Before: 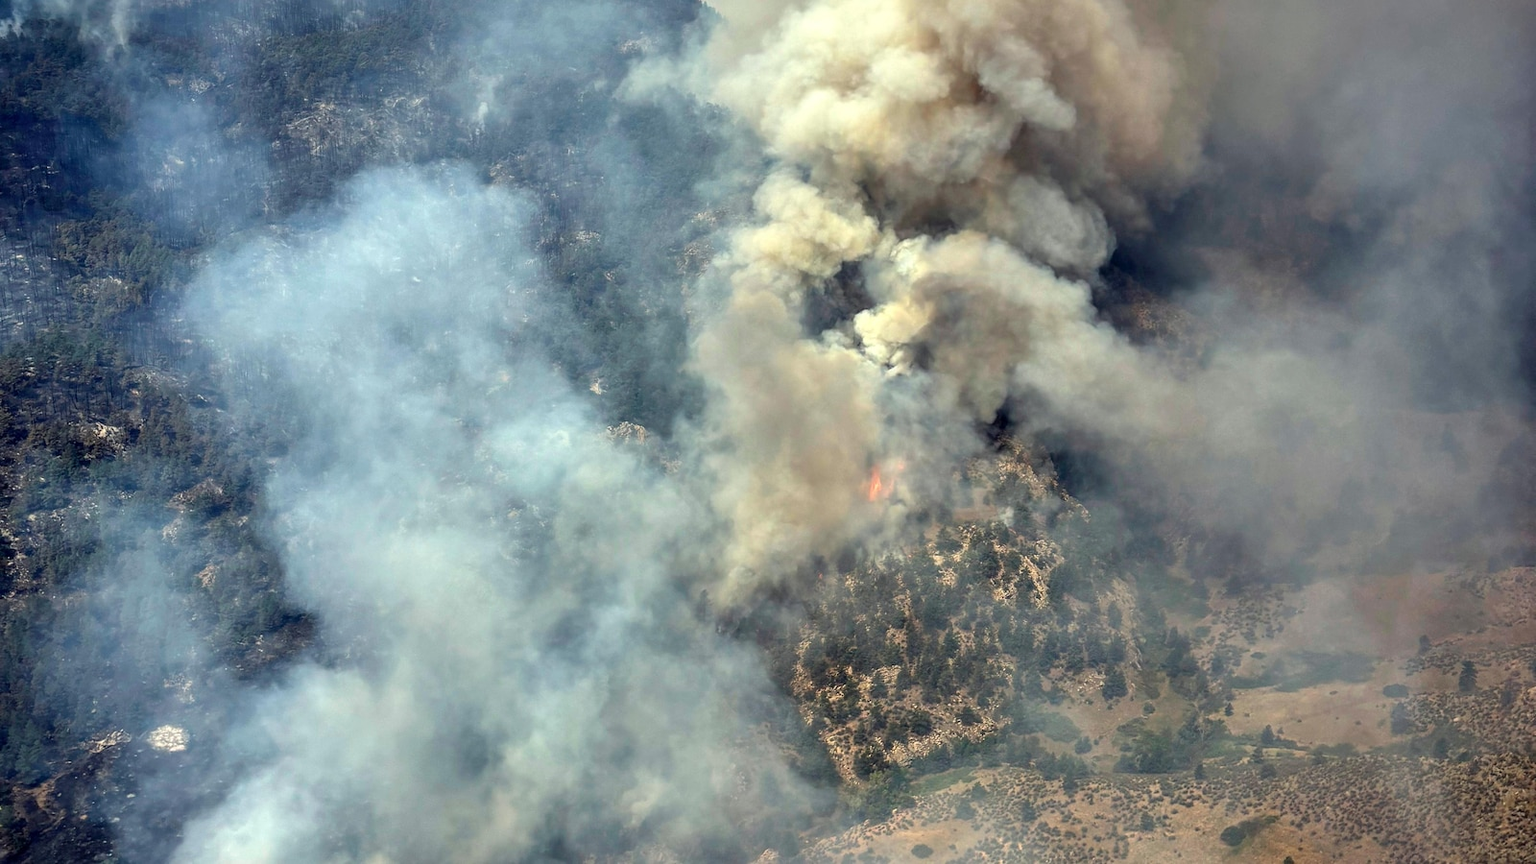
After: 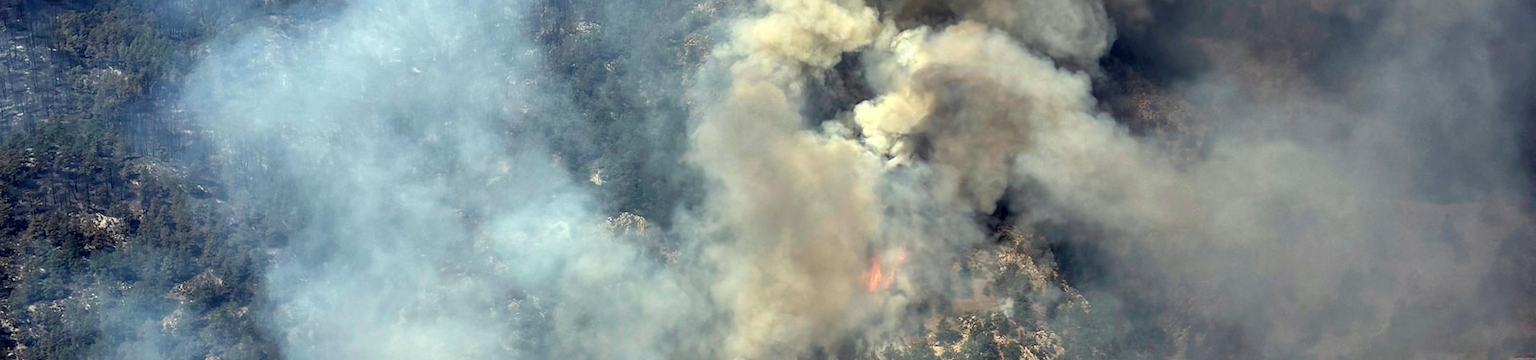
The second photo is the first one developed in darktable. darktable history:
crop and rotate: top 24.24%, bottom 34.073%
